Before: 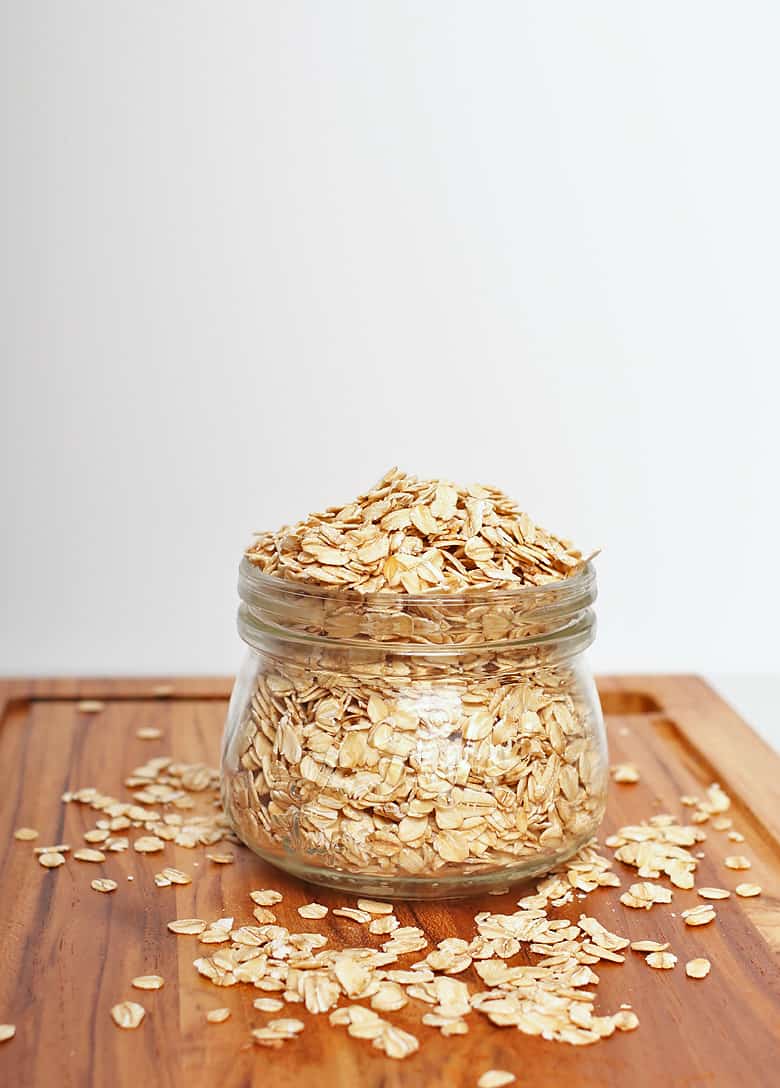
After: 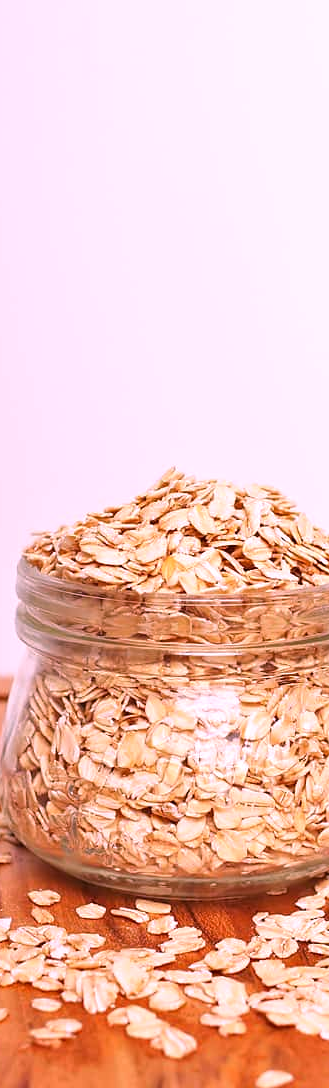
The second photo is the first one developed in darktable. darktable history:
crop: left 28.583%, right 29.231%
white balance: red 1.188, blue 1.11
